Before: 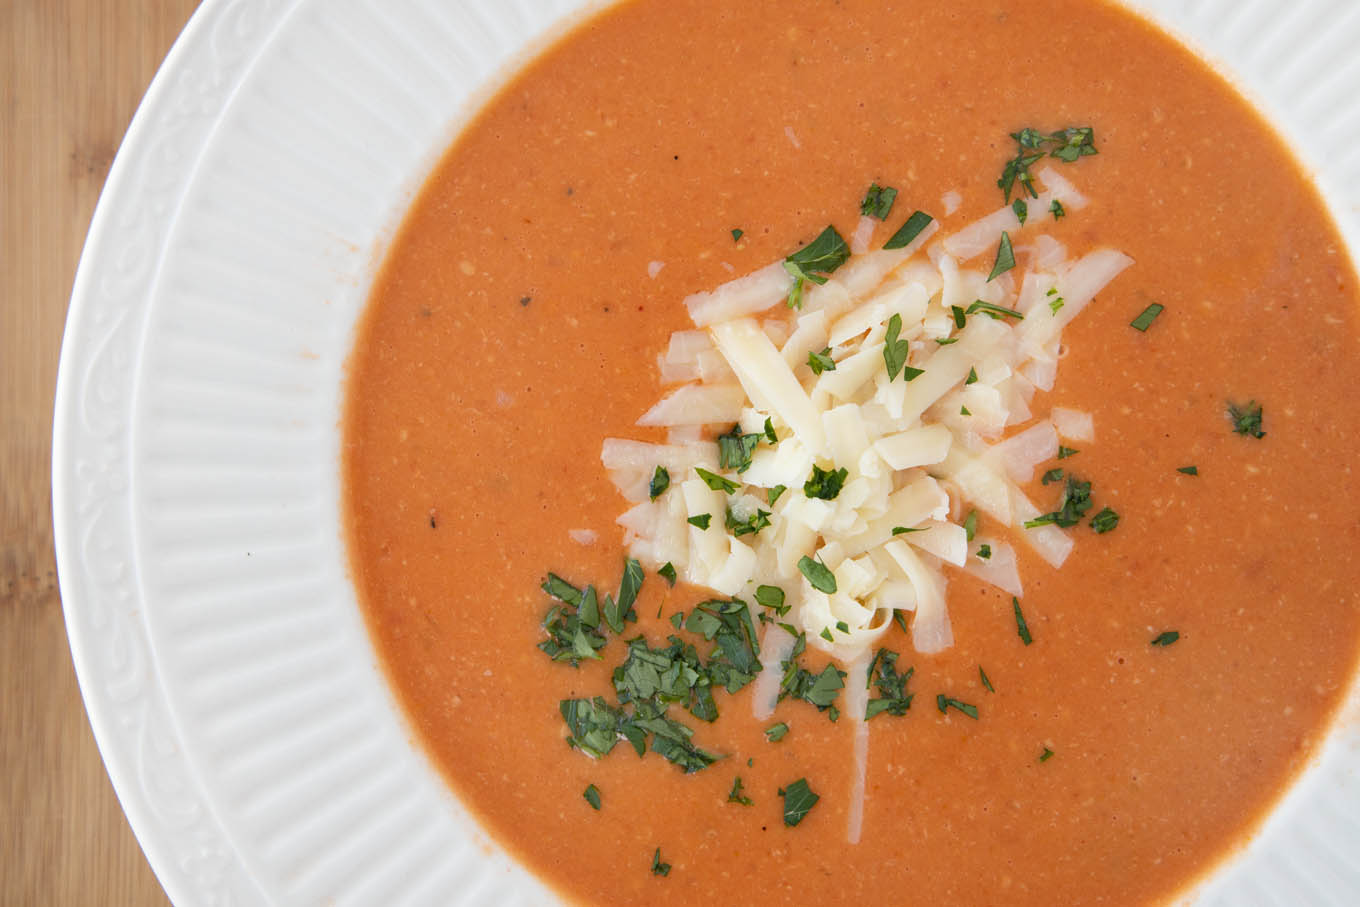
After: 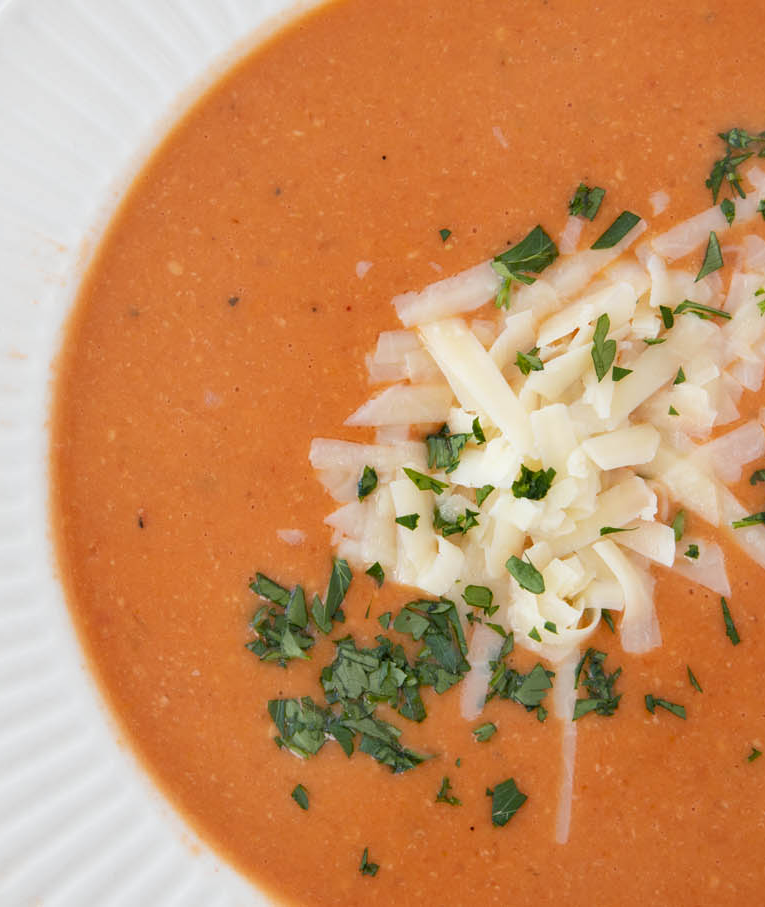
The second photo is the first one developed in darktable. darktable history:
crop: left 21.496%, right 22.254%
exposure: black level correction 0.001, compensate highlight preservation false
